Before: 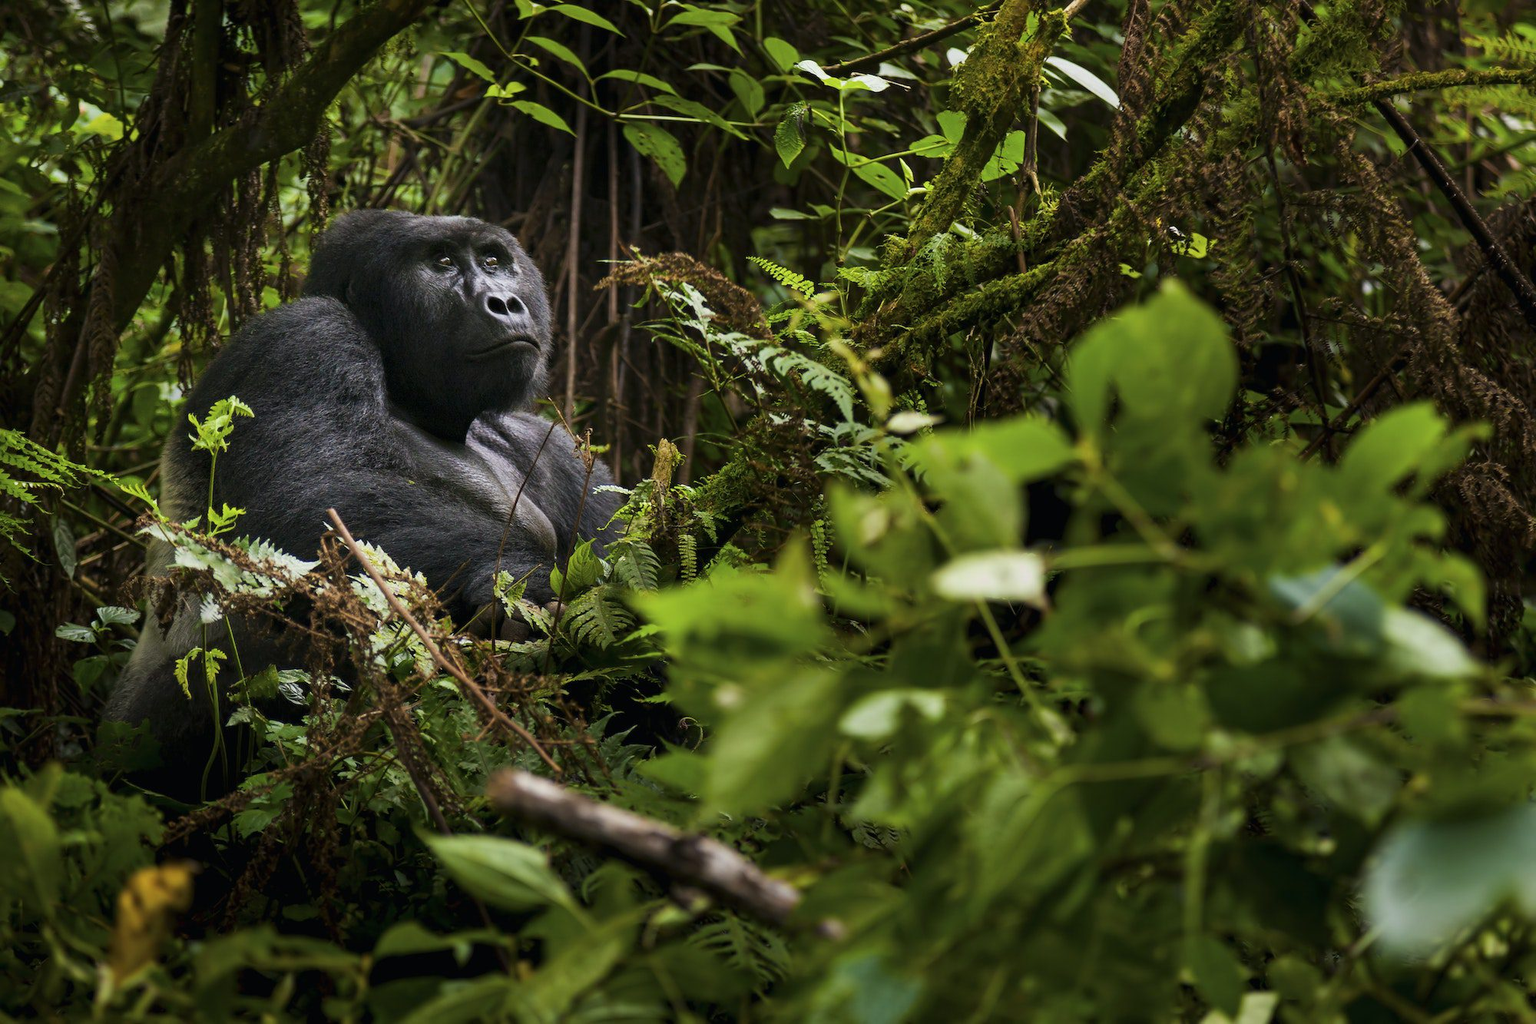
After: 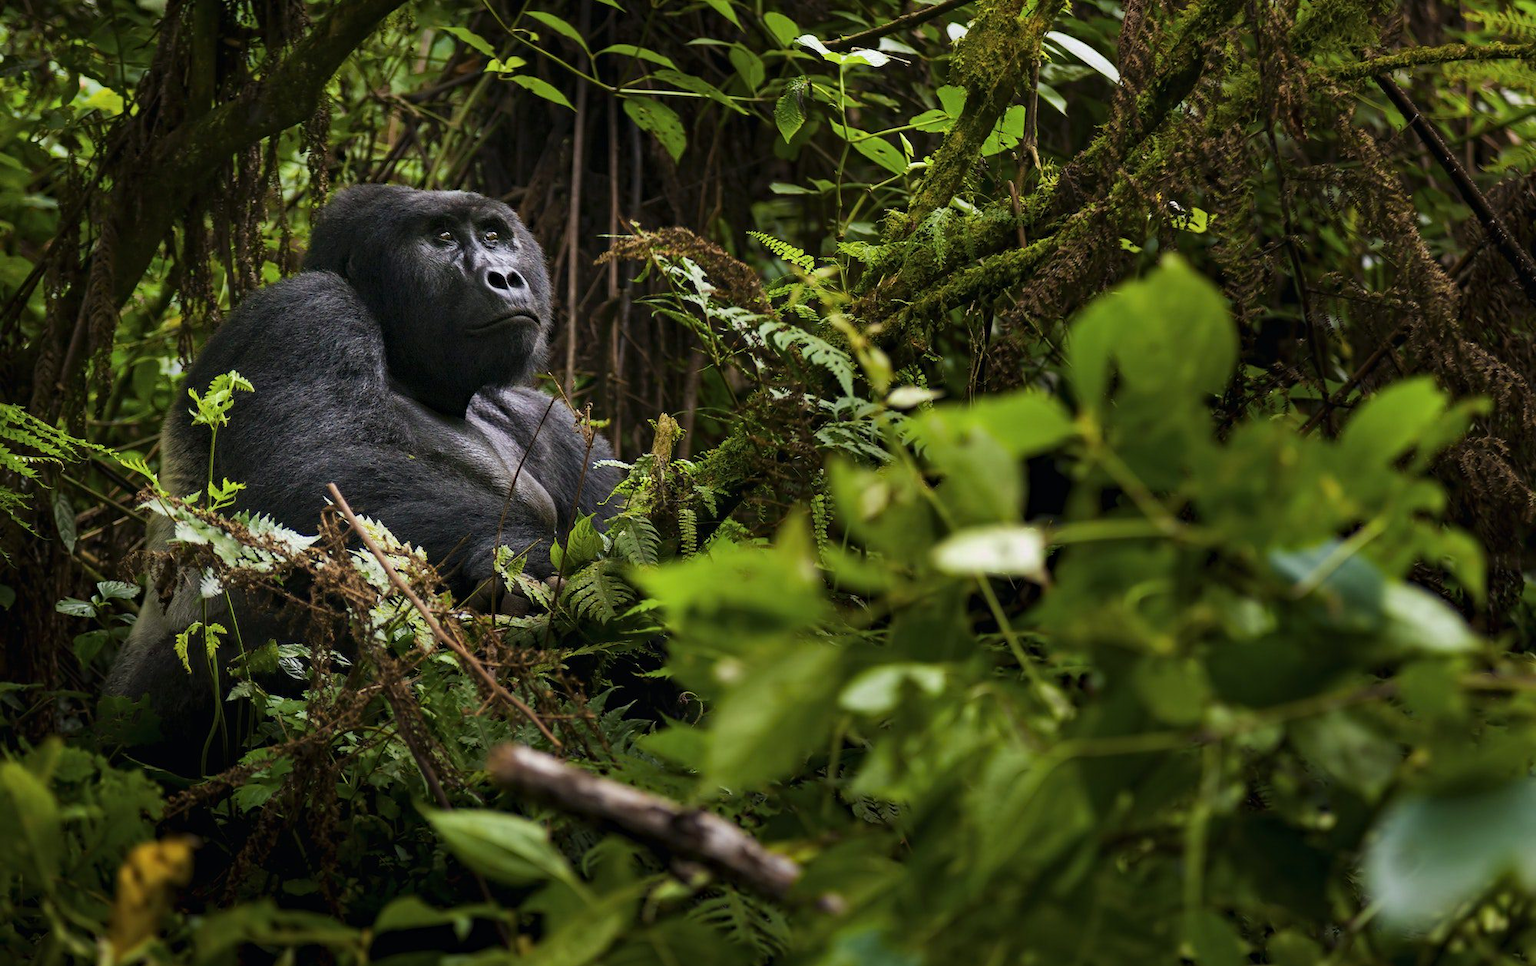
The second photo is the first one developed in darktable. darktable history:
haze removal: compatibility mode true, adaptive false
crop and rotate: top 2.479%, bottom 3.018%
